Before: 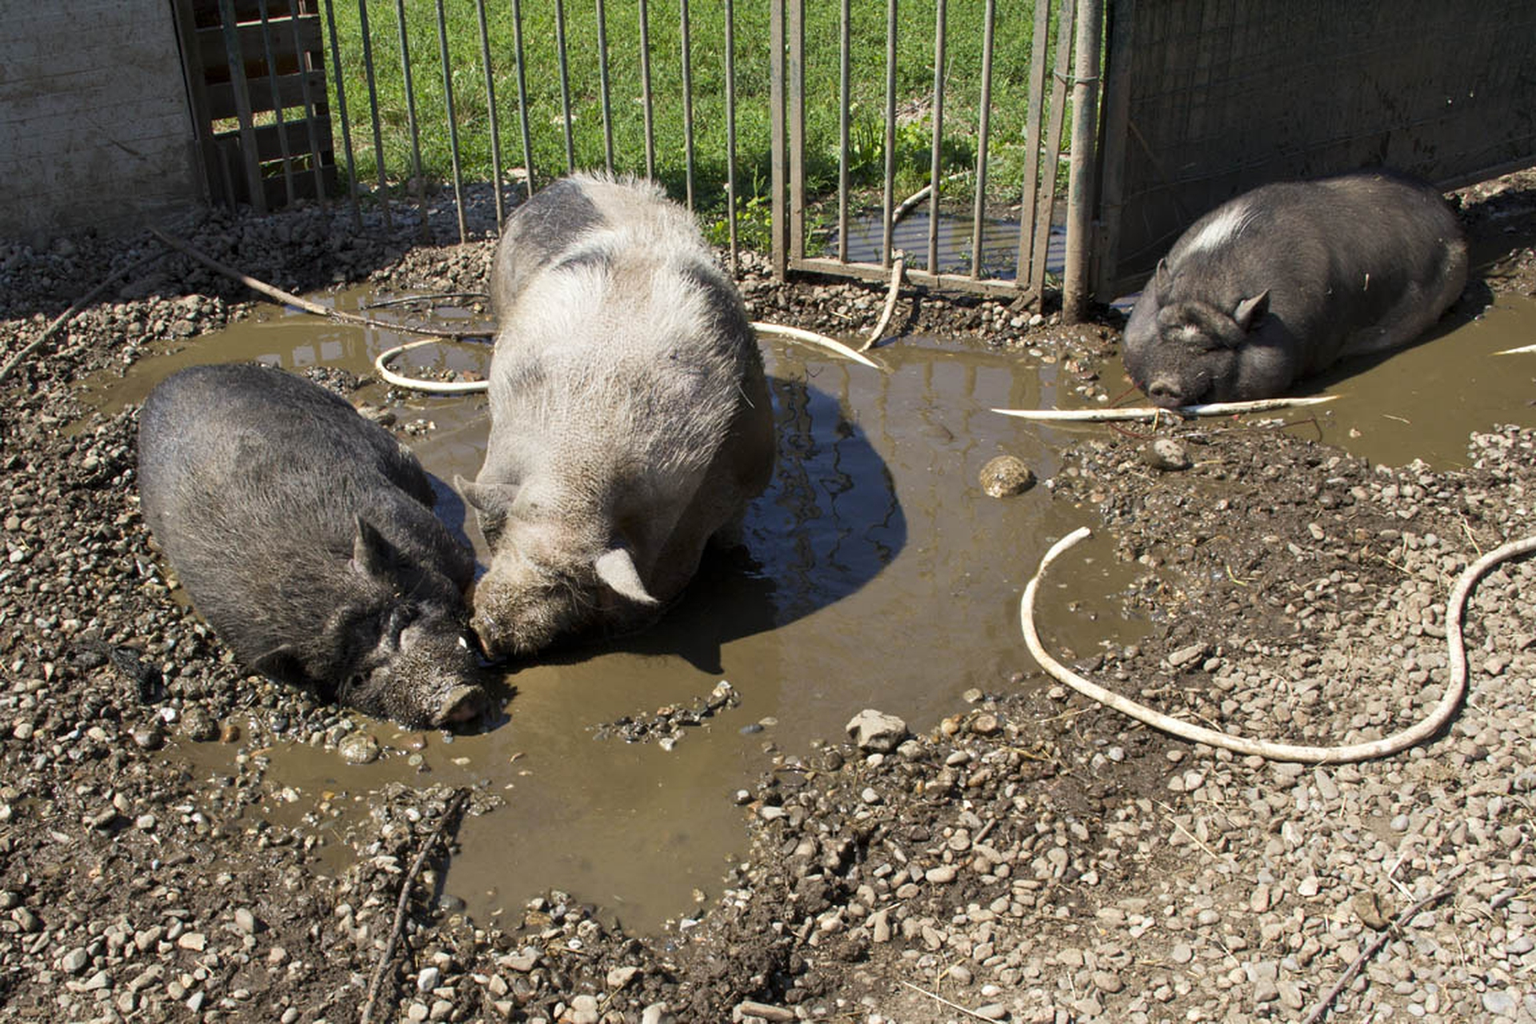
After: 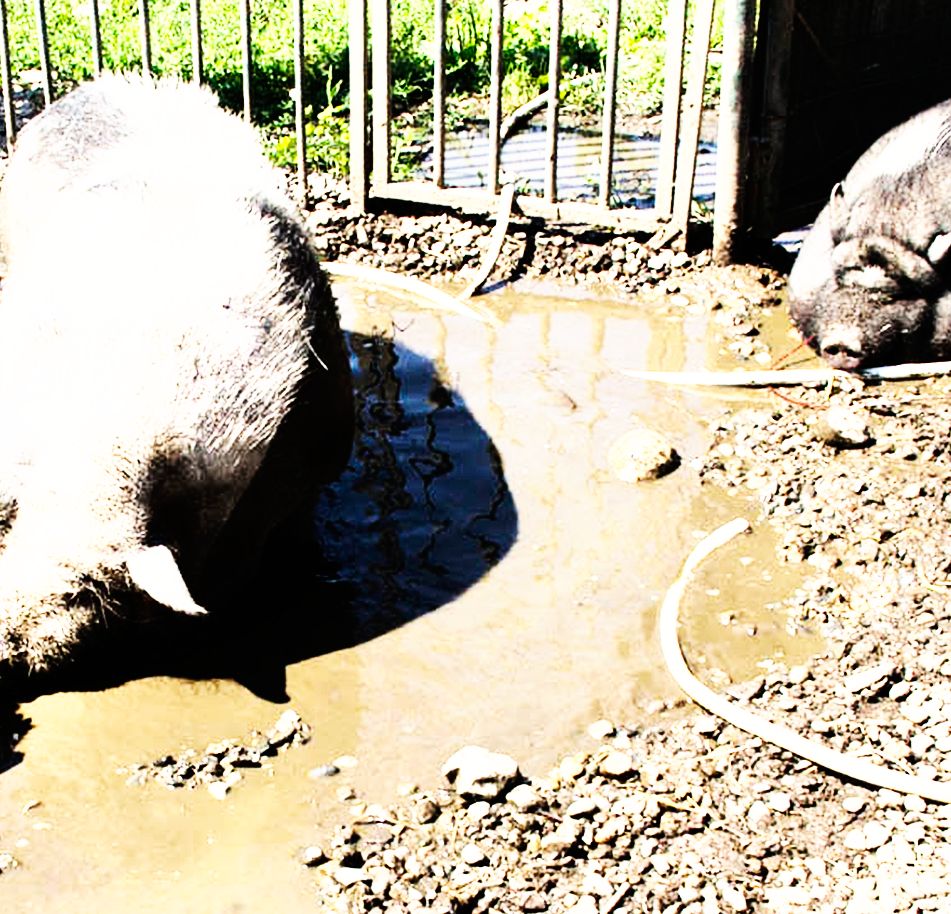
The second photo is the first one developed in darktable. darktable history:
crop: left 32.075%, top 10.976%, right 18.355%, bottom 17.596%
rgb curve: curves: ch0 [(0, 0) (0.21, 0.15) (0.24, 0.21) (0.5, 0.75) (0.75, 0.96) (0.89, 0.99) (1, 1)]; ch1 [(0, 0.02) (0.21, 0.13) (0.25, 0.2) (0.5, 0.67) (0.75, 0.9) (0.89, 0.97) (1, 1)]; ch2 [(0, 0.02) (0.21, 0.13) (0.25, 0.2) (0.5, 0.67) (0.75, 0.9) (0.89, 0.97) (1, 1)], compensate middle gray true
base curve: curves: ch0 [(0, 0) (0.007, 0.004) (0.027, 0.03) (0.046, 0.07) (0.207, 0.54) (0.442, 0.872) (0.673, 0.972) (1, 1)], preserve colors none
